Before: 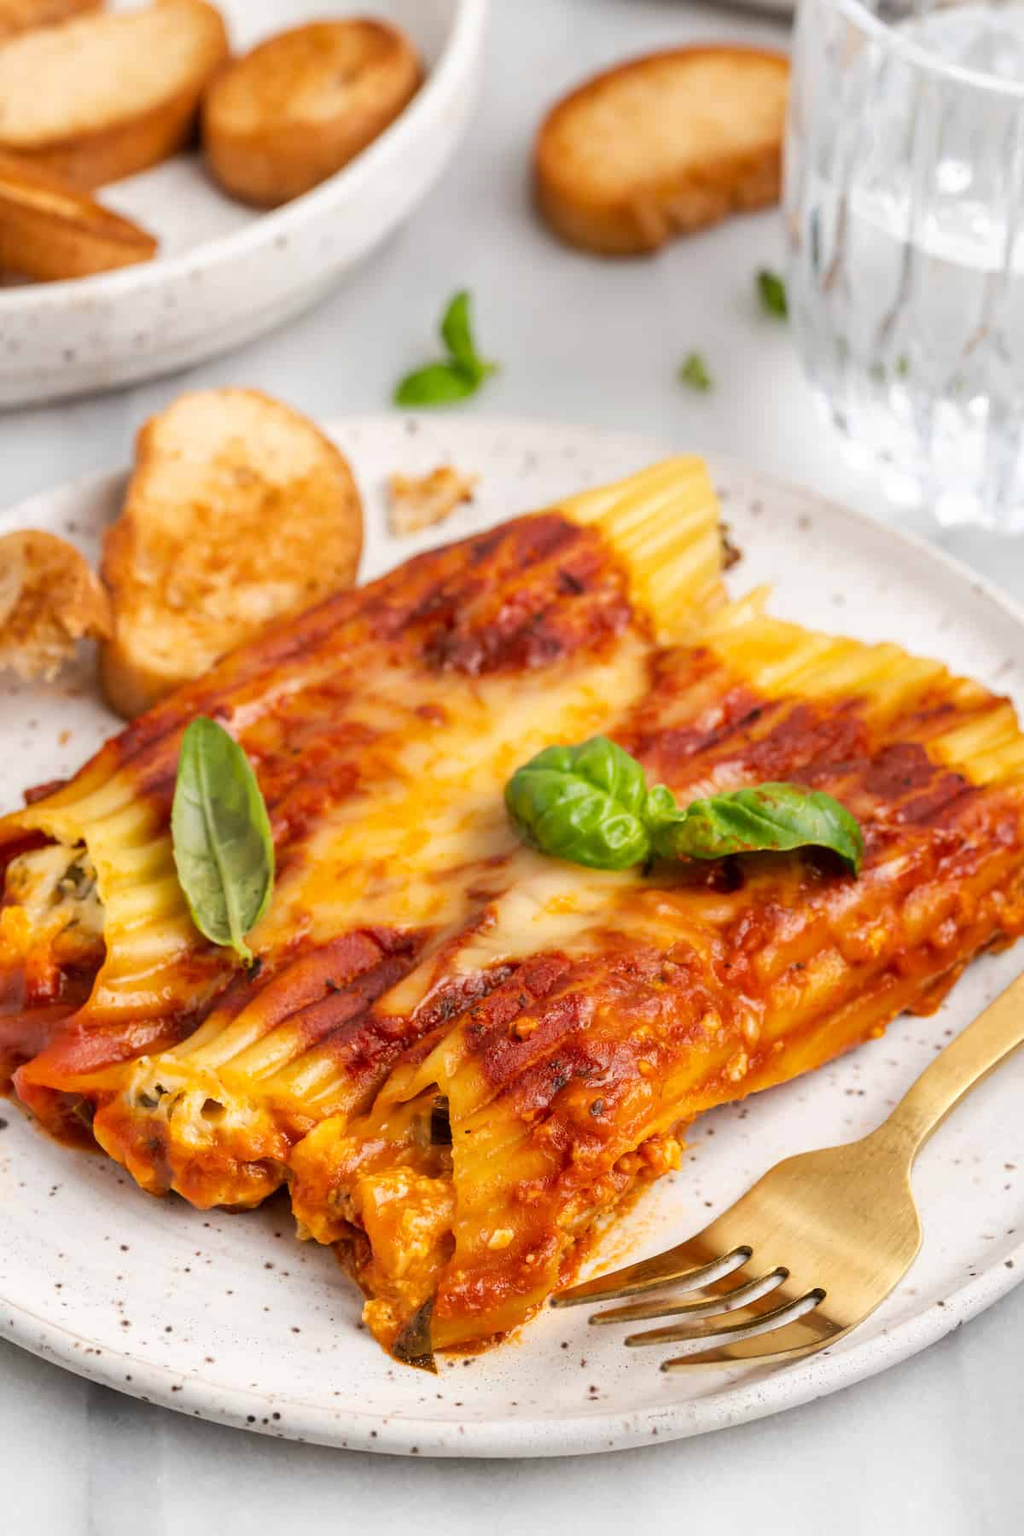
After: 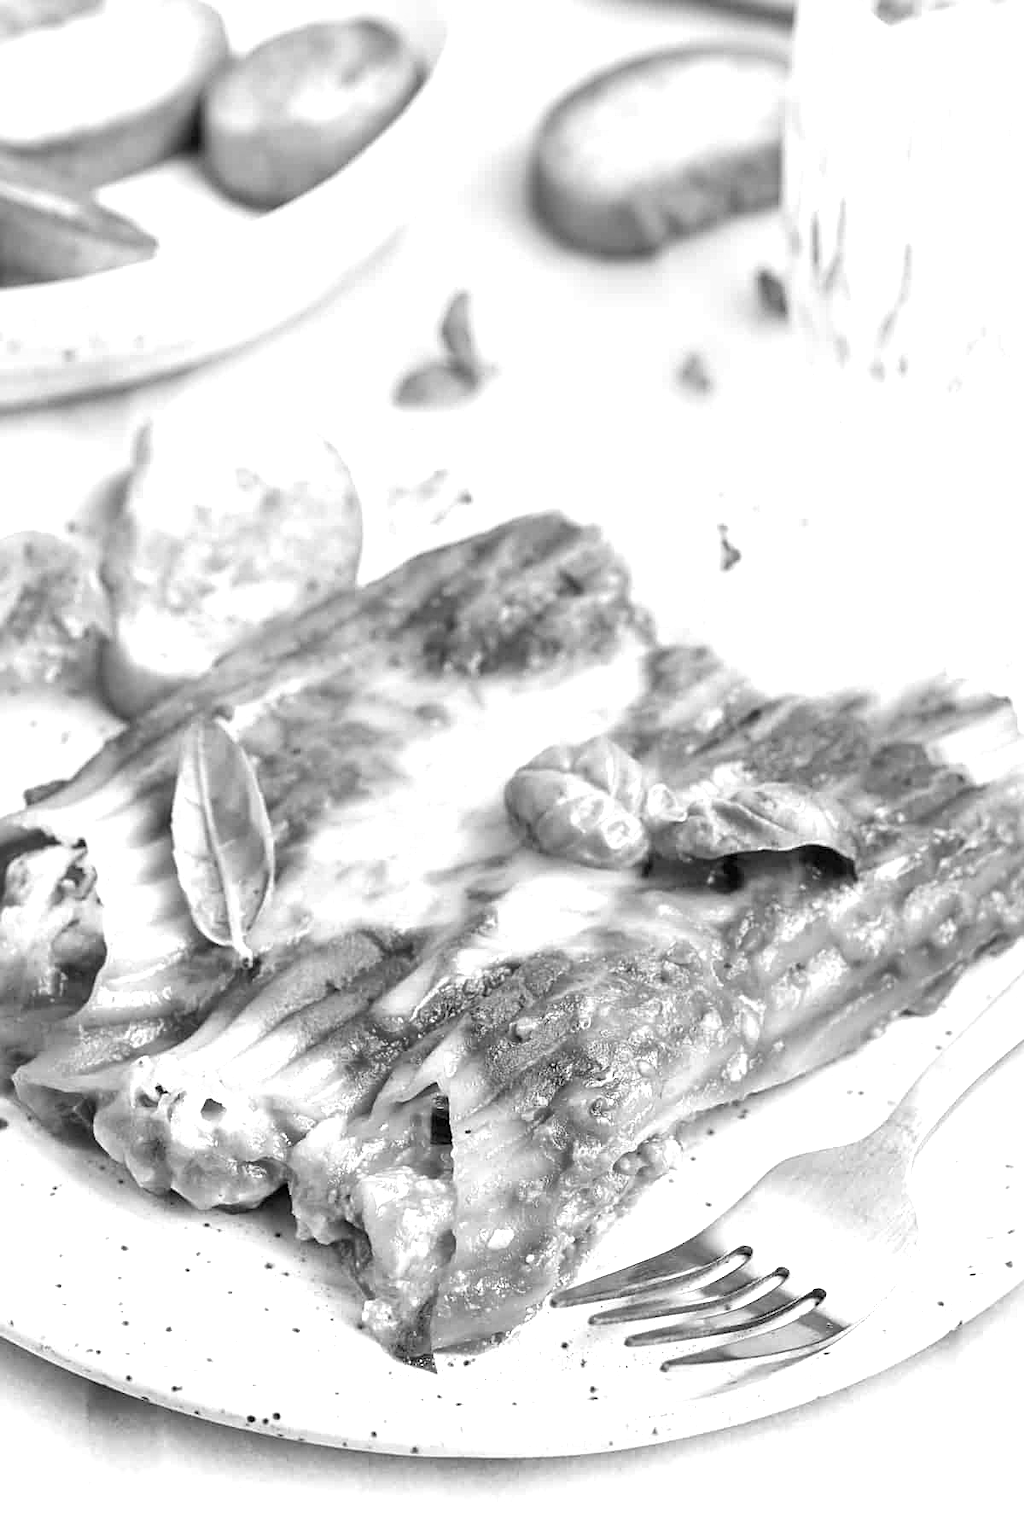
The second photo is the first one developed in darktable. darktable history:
exposure: black level correction 0.001, exposure 0.955 EV, compensate exposure bias true, compensate highlight preservation false
sharpen: radius 1.967
contrast brightness saturation: saturation -1
